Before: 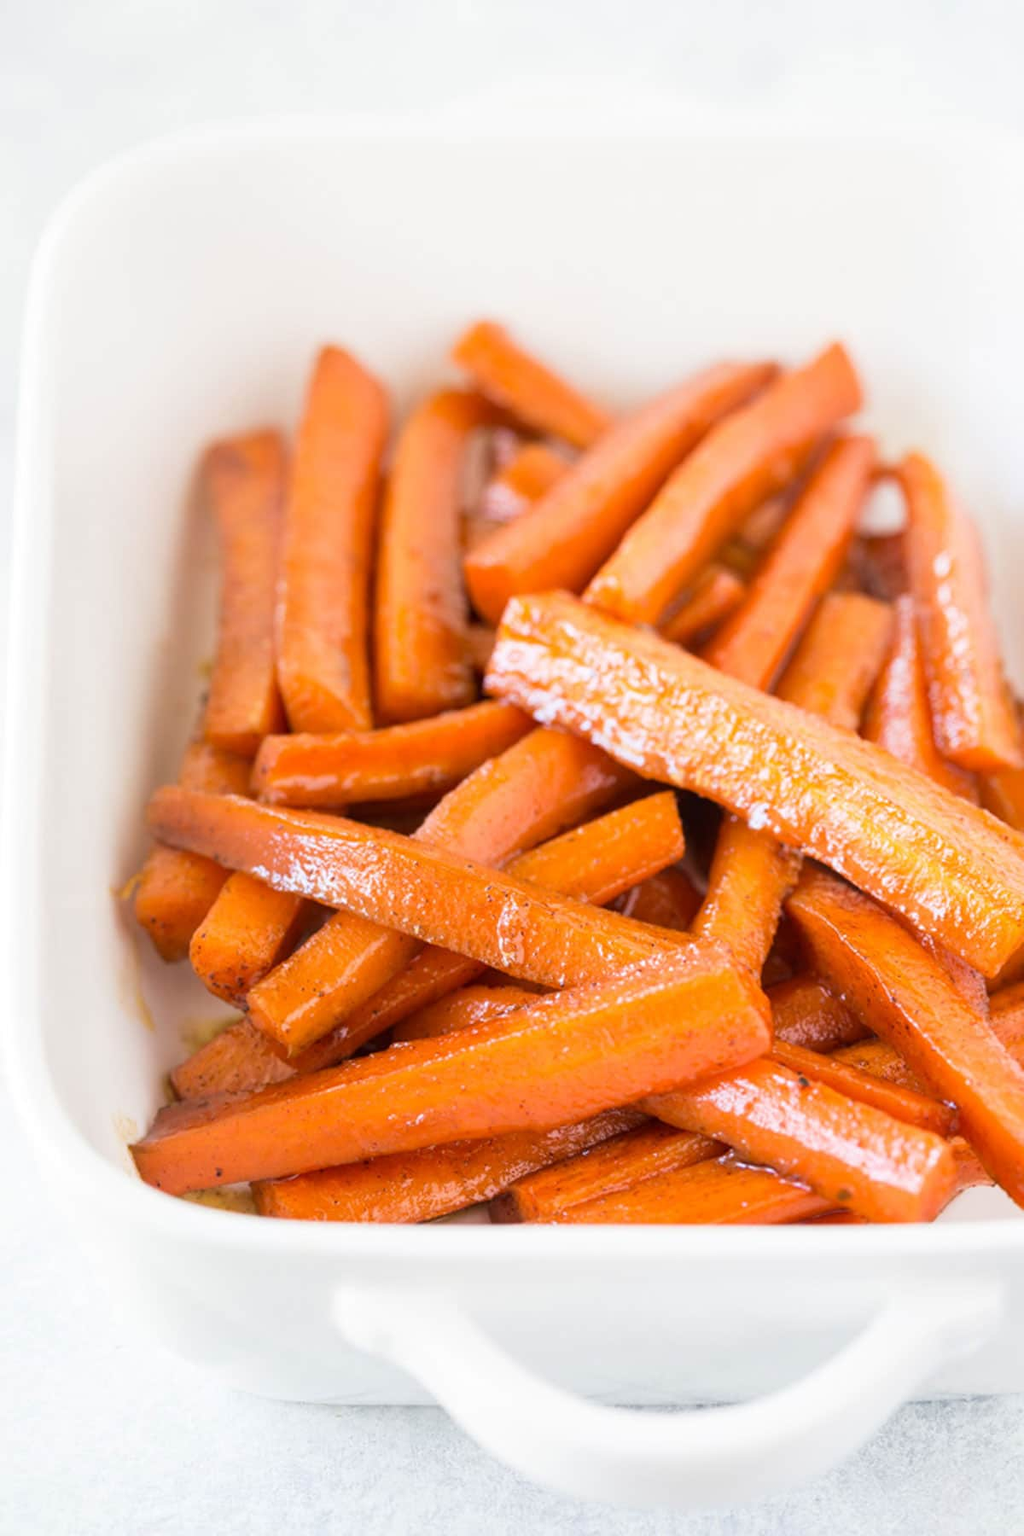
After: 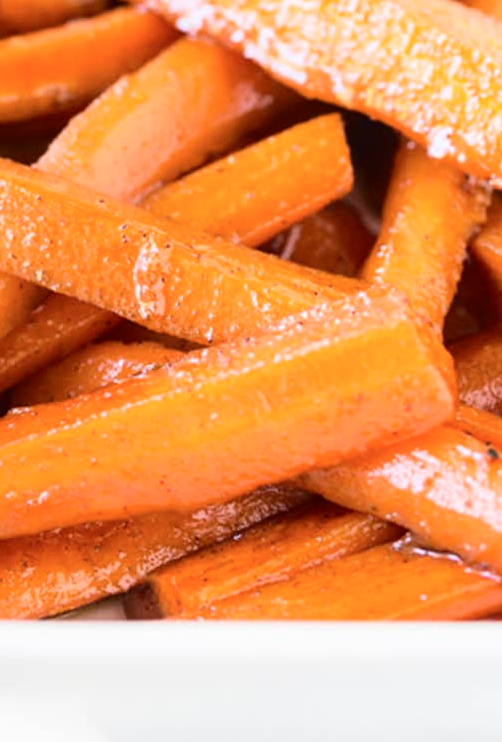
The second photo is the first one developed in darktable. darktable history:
crop: left 37.479%, top 45.245%, right 20.664%, bottom 13.478%
tone equalizer: on, module defaults
tone curve: curves: ch0 [(0, 0) (0.003, 0.008) (0.011, 0.017) (0.025, 0.027) (0.044, 0.043) (0.069, 0.059) (0.1, 0.086) (0.136, 0.112) (0.177, 0.152) (0.224, 0.203) (0.277, 0.277) (0.335, 0.346) (0.399, 0.439) (0.468, 0.527) (0.543, 0.613) (0.623, 0.693) (0.709, 0.787) (0.801, 0.863) (0.898, 0.927) (1, 1)], color space Lab, independent channels, preserve colors none
